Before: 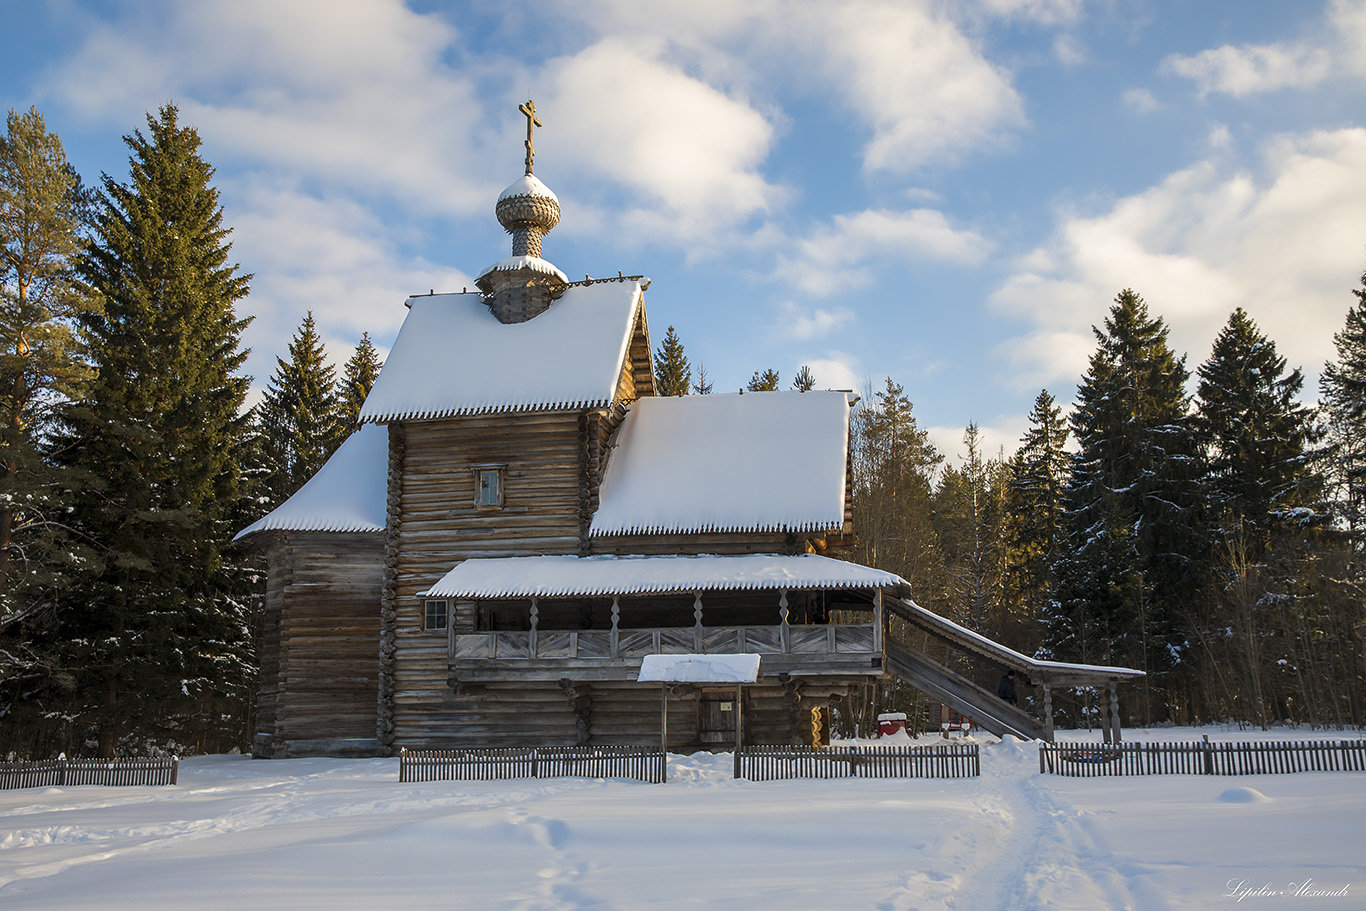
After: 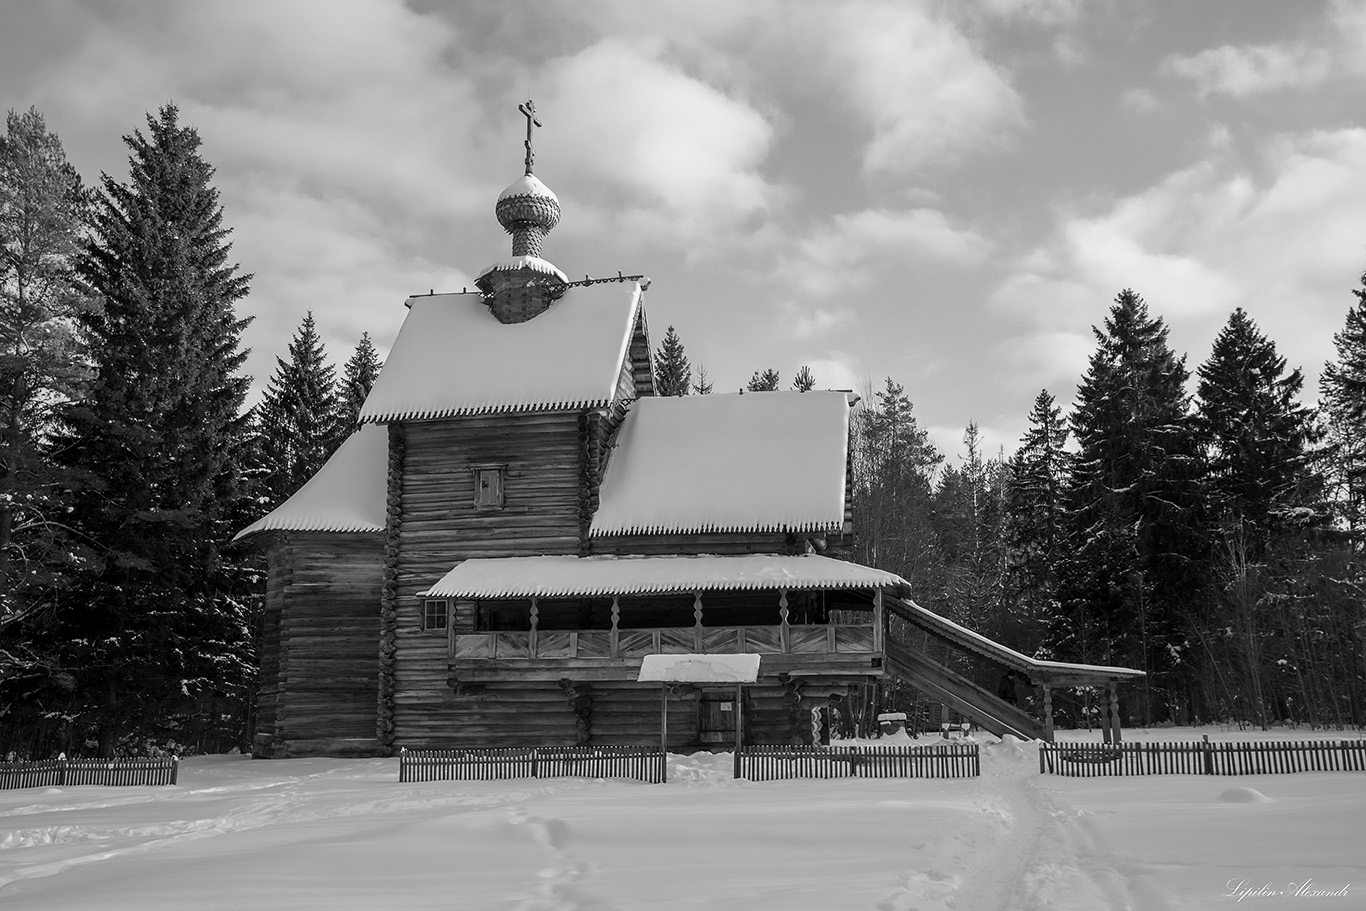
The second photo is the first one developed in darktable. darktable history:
color zones: curves: ch0 [(0, 0.553) (0.123, 0.58) (0.23, 0.419) (0.468, 0.155) (0.605, 0.132) (0.723, 0.063) (0.833, 0.172) (0.921, 0.468)]; ch1 [(0.025, 0.645) (0.229, 0.584) (0.326, 0.551) (0.537, 0.446) (0.599, 0.911) (0.708, 1) (0.805, 0.944)]; ch2 [(0.086, 0.468) (0.254, 0.464) (0.638, 0.564) (0.702, 0.592) (0.768, 0.564)]
color calibration: output gray [0.28, 0.41, 0.31, 0], gray › normalize channels true, illuminant same as pipeline (D50), adaptation XYZ, x 0.346, y 0.359, gamut compression 0
